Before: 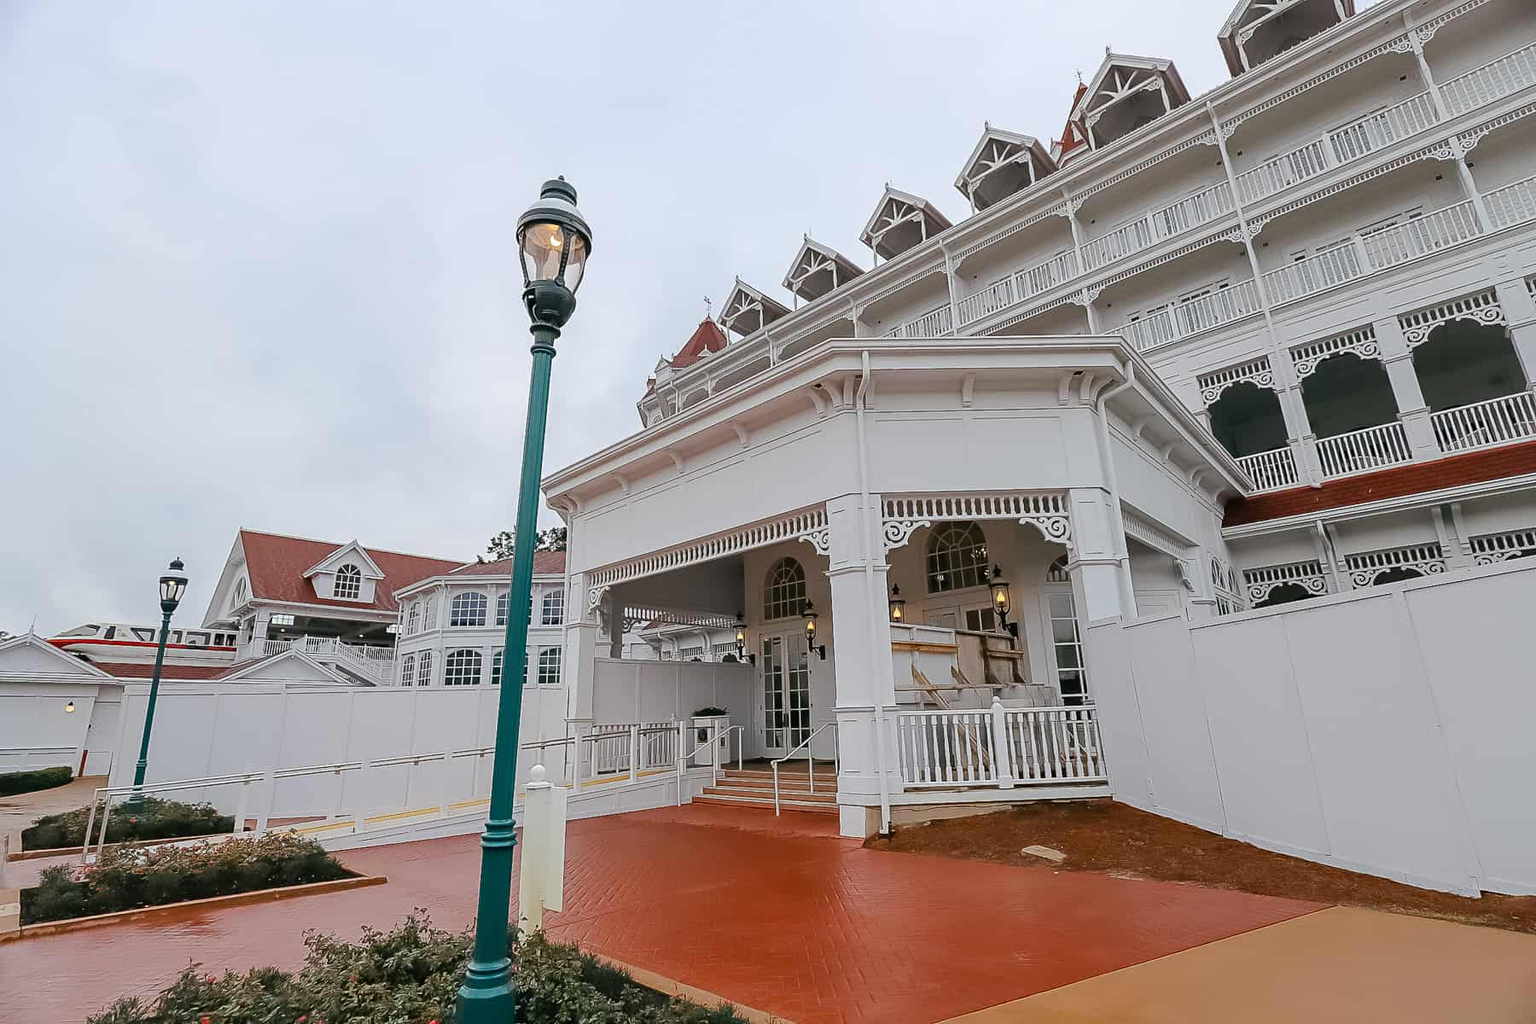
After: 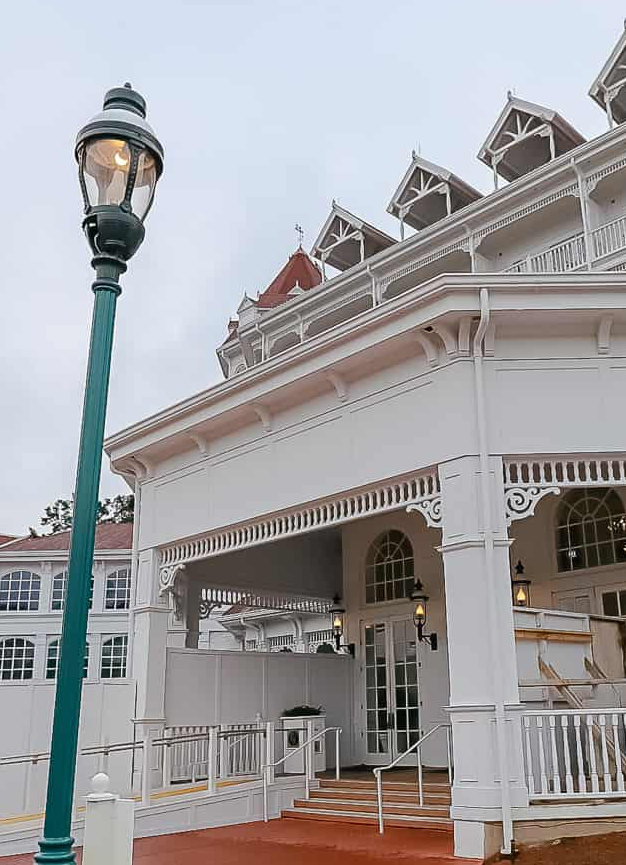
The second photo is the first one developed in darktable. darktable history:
crop and rotate: left 29.472%, top 10.251%, right 35.702%, bottom 17.614%
